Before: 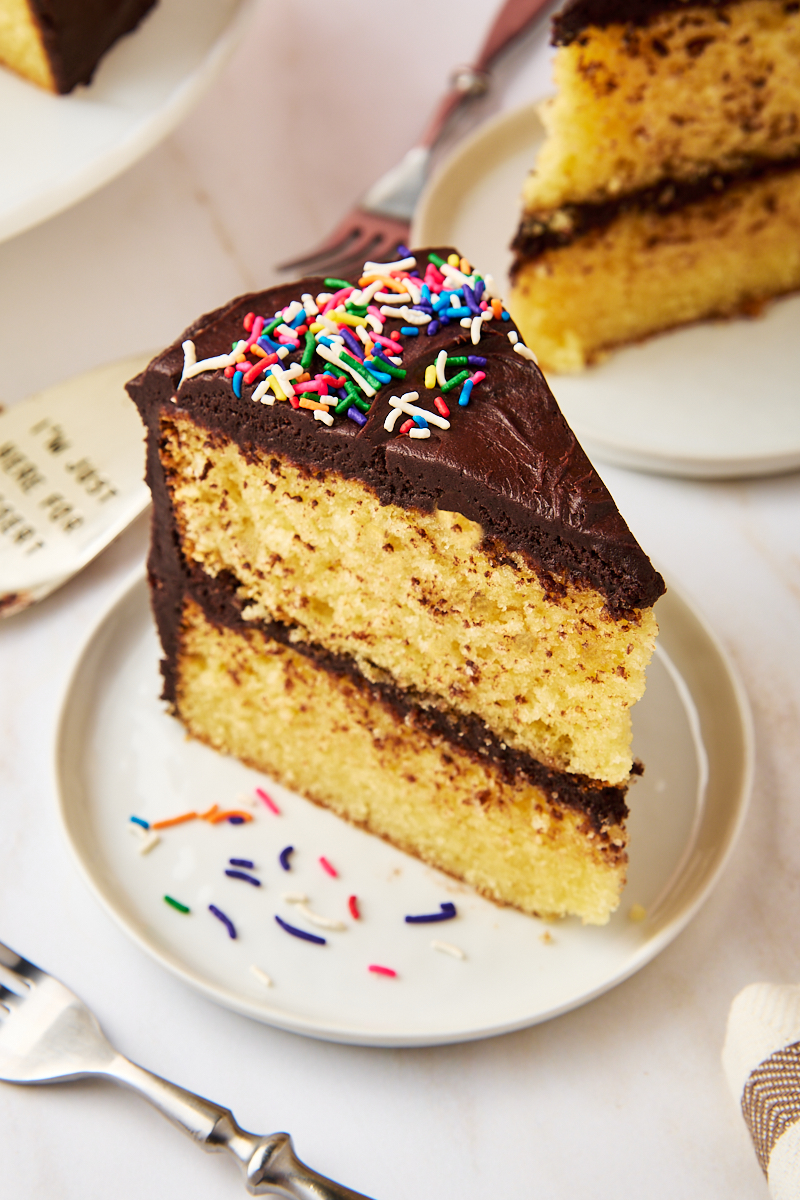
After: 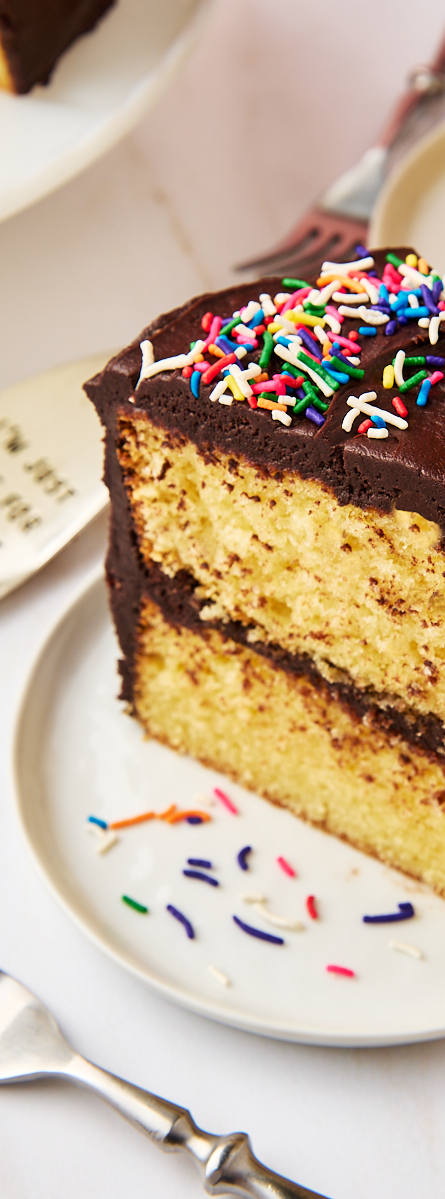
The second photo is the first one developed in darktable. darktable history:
crop: left 5.294%, right 39.011%
